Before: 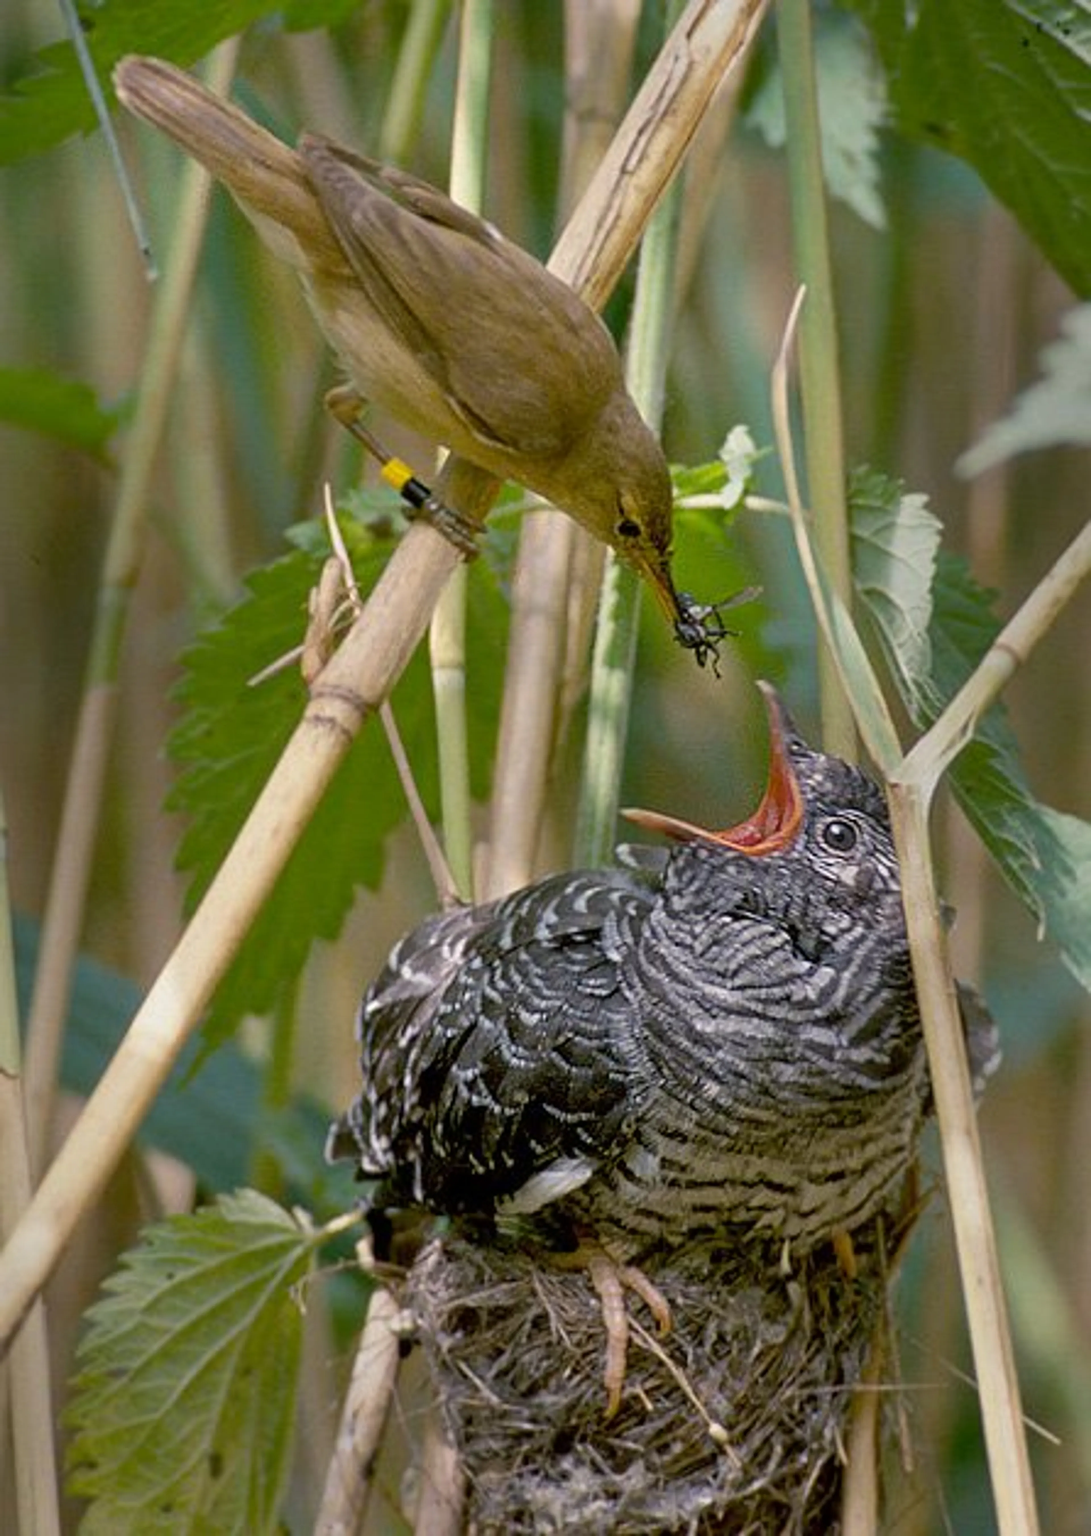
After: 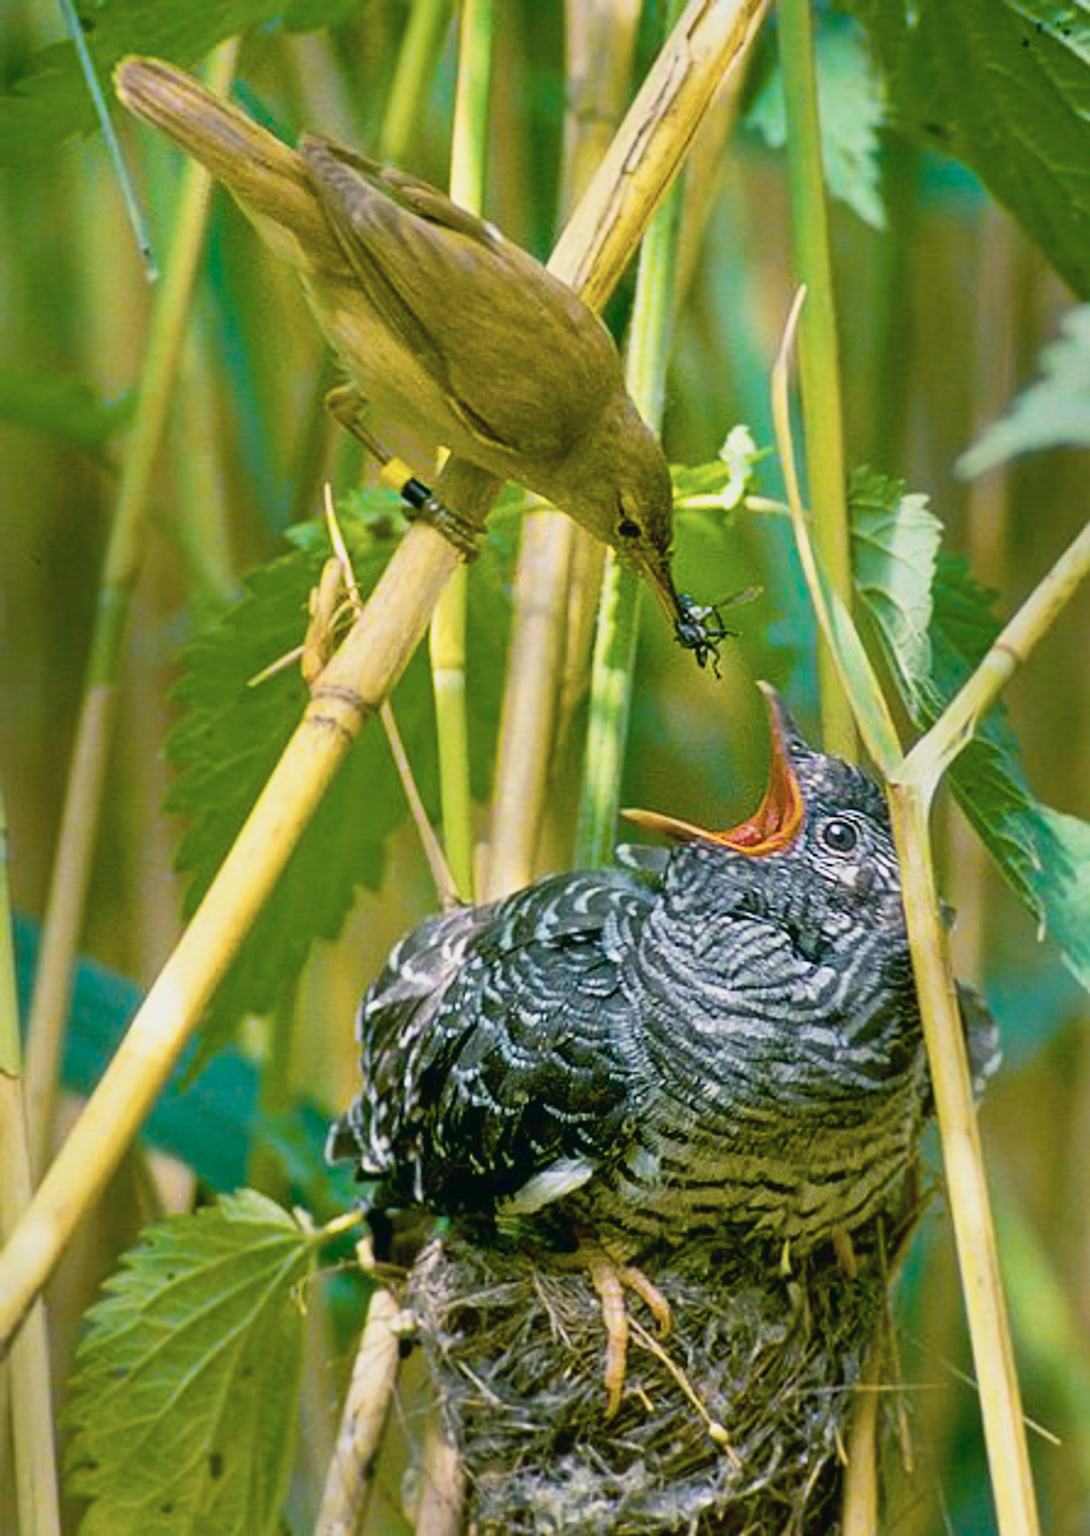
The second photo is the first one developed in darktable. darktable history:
contrast brightness saturation: contrast 0.104, saturation -0.355
color balance rgb: power › chroma 2.139%, power › hue 164.74°, global offset › luminance 0.229%, linear chroma grading › shadows 16.949%, linear chroma grading › highlights 62.118%, linear chroma grading › global chroma 49.739%, perceptual saturation grading › global saturation 31.198%, global vibrance 20%
base curve: curves: ch0 [(0, 0) (0.088, 0.125) (0.176, 0.251) (0.354, 0.501) (0.613, 0.749) (1, 0.877)], preserve colors none
